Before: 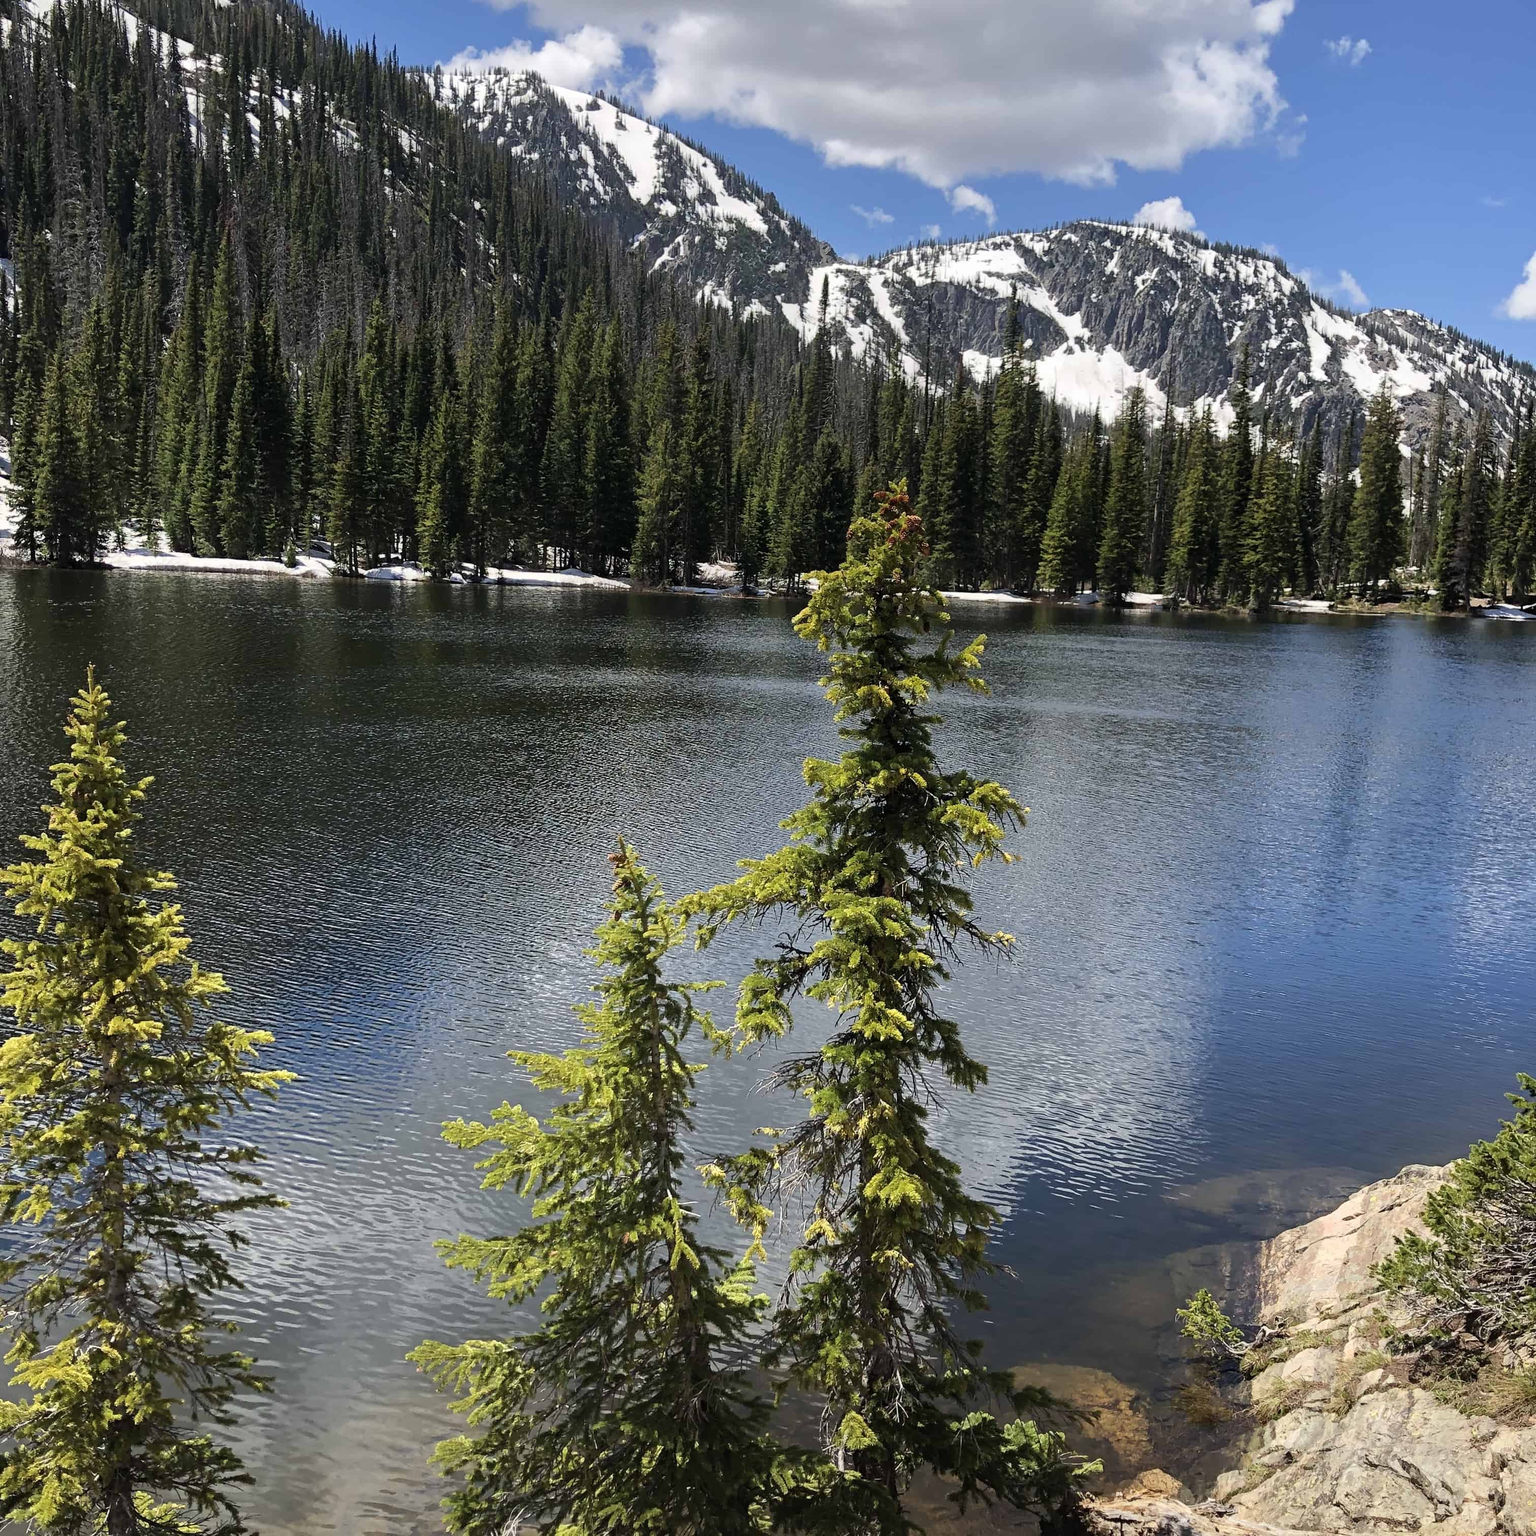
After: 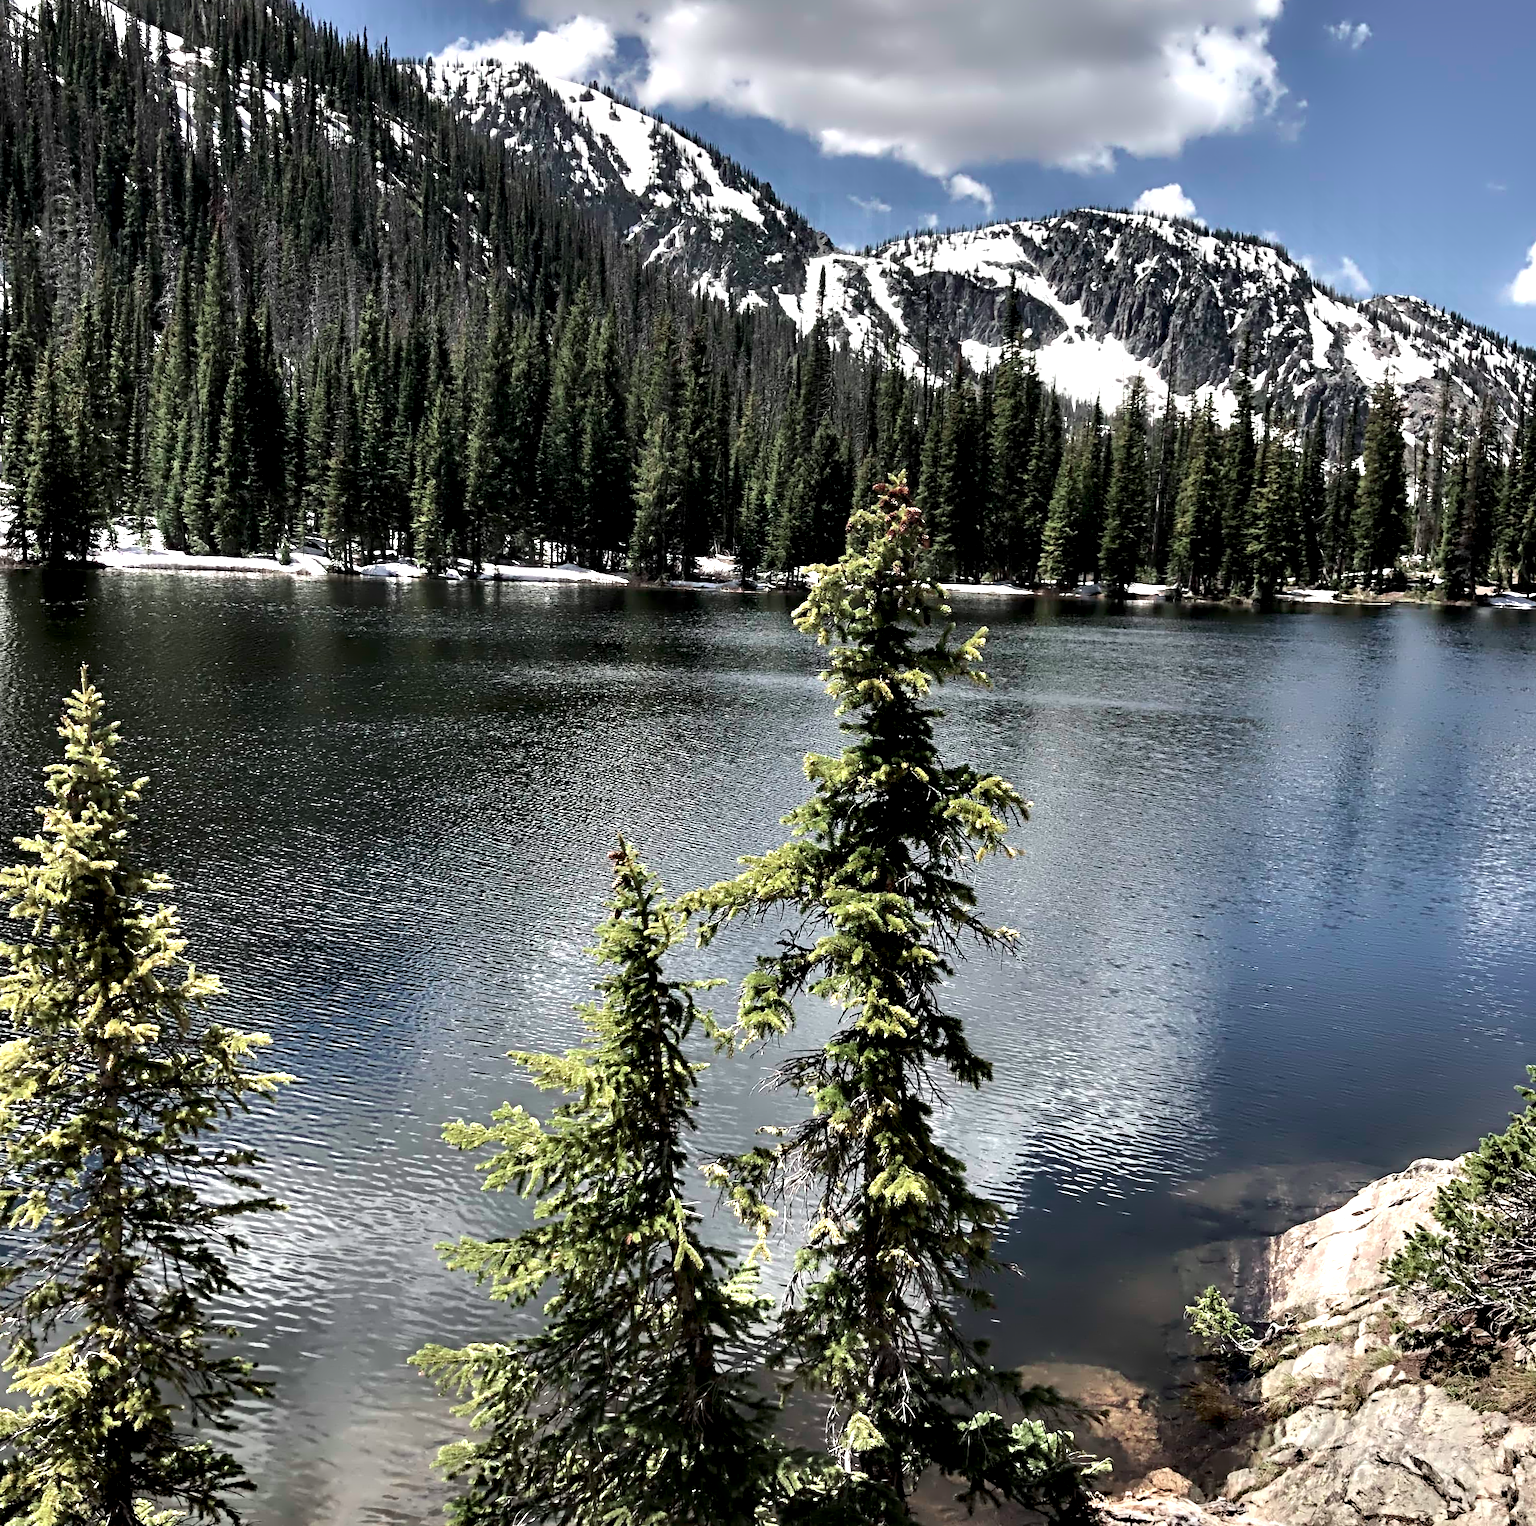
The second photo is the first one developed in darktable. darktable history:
contrast equalizer: y [[0.783, 0.666, 0.575, 0.77, 0.556, 0.501], [0.5 ×6], [0.5 ×6], [0, 0.02, 0.272, 0.399, 0.062, 0], [0 ×6]]
color contrast: blue-yellow contrast 0.7
rotate and perspective: rotation -0.45°, automatic cropping original format, crop left 0.008, crop right 0.992, crop top 0.012, crop bottom 0.988
